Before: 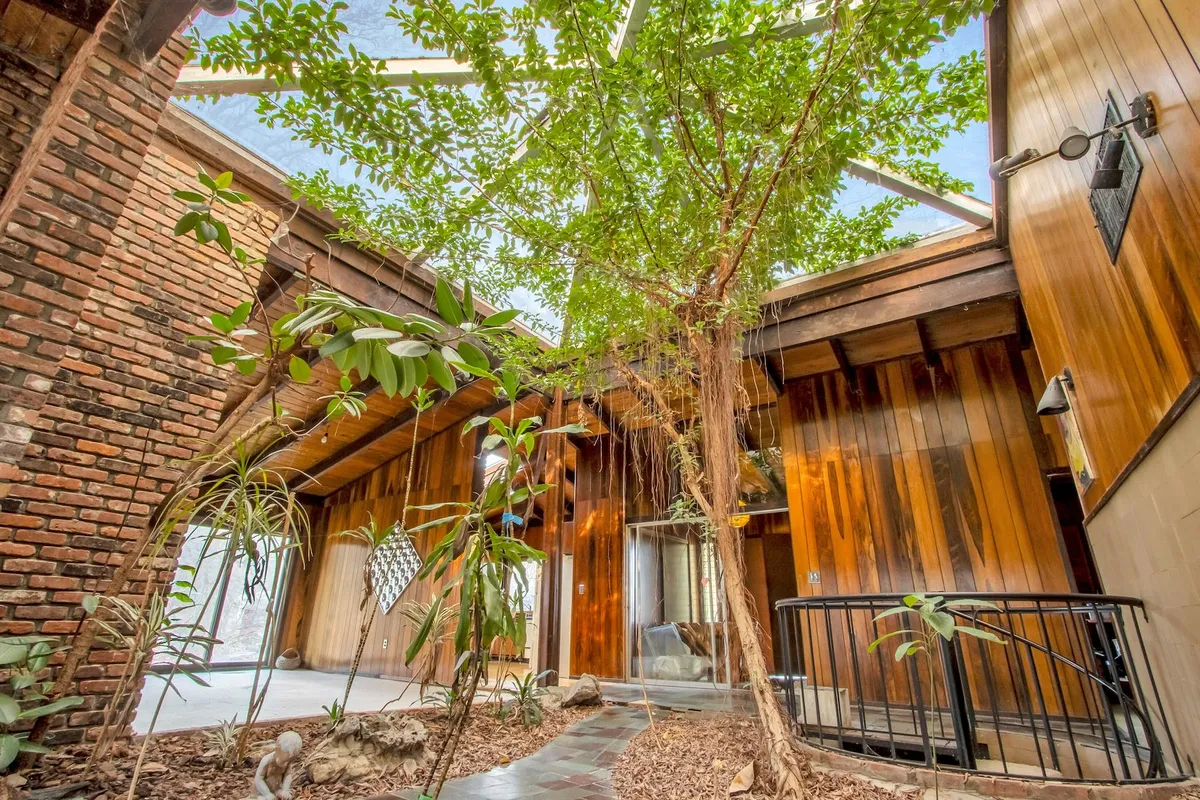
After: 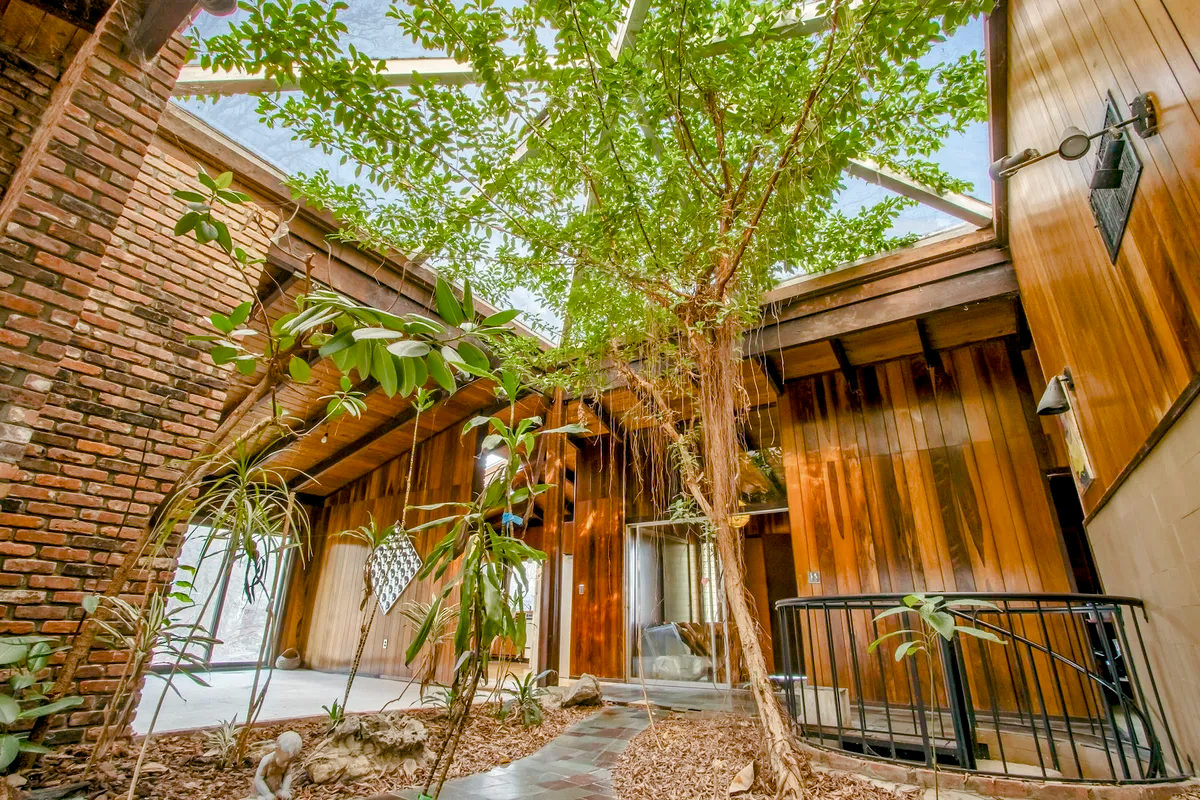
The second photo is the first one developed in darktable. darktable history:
color balance rgb: power › hue 74.46°, global offset › luminance -0.31%, global offset › chroma 0.106%, global offset › hue 162.26°, linear chroma grading › shadows 19.07%, linear chroma grading › highlights 3.918%, linear chroma grading › mid-tones 9.929%, perceptual saturation grading › global saturation -0.01%, perceptual saturation grading › highlights -34.563%, perceptual saturation grading › mid-tones 14.989%, perceptual saturation grading › shadows 48.719%
